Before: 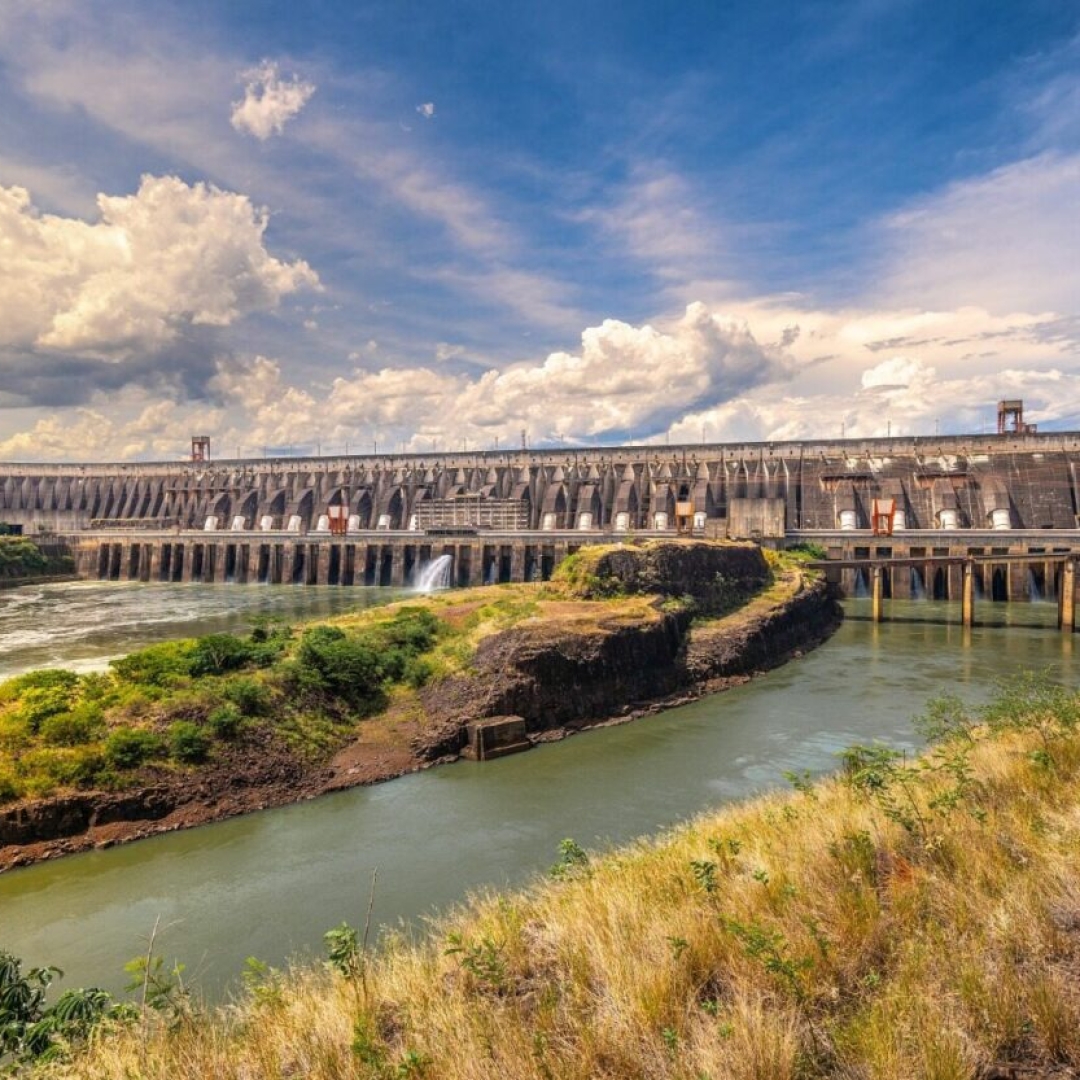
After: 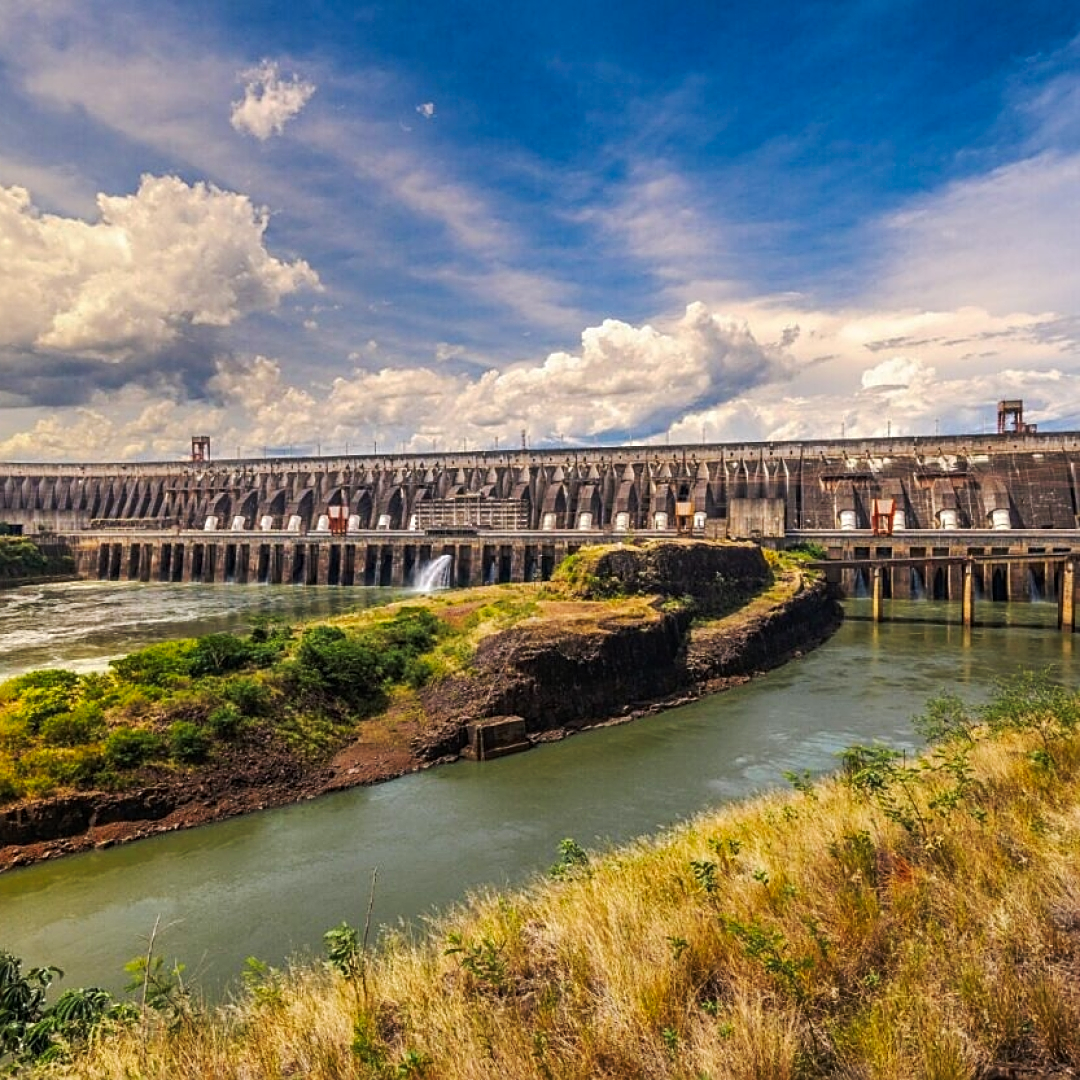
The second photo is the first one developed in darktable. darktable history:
tone curve: curves: ch0 [(0, 0) (0.003, 0.006) (0.011, 0.01) (0.025, 0.017) (0.044, 0.029) (0.069, 0.043) (0.1, 0.064) (0.136, 0.091) (0.177, 0.128) (0.224, 0.162) (0.277, 0.206) (0.335, 0.258) (0.399, 0.324) (0.468, 0.404) (0.543, 0.499) (0.623, 0.595) (0.709, 0.693) (0.801, 0.786) (0.898, 0.883) (1, 1)], preserve colors none
sharpen: on, module defaults
